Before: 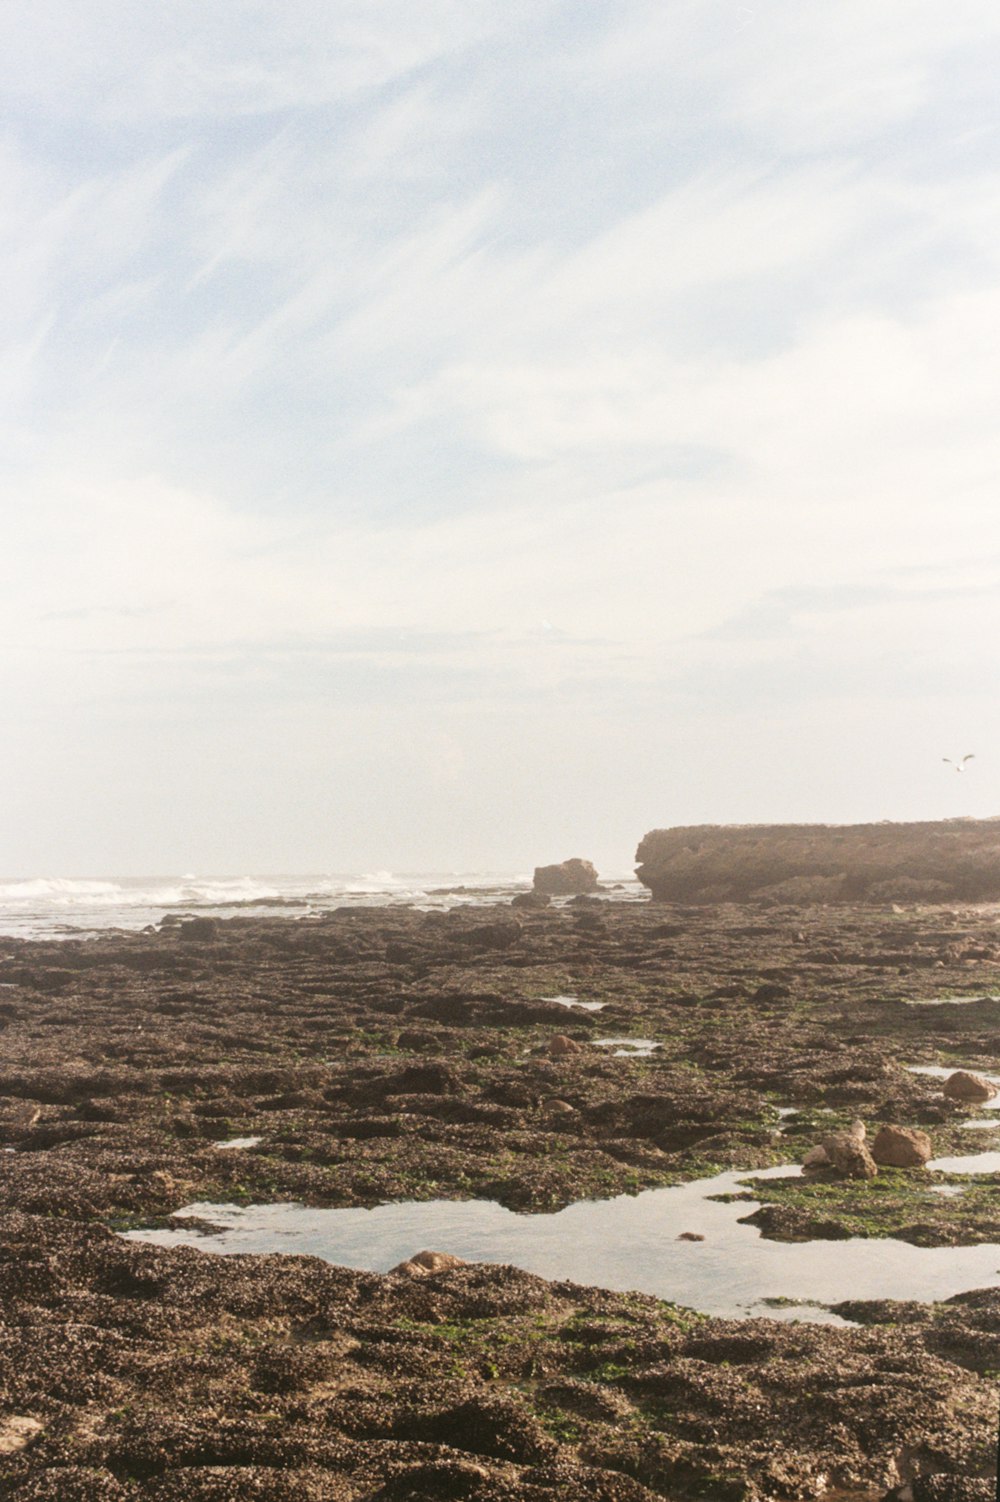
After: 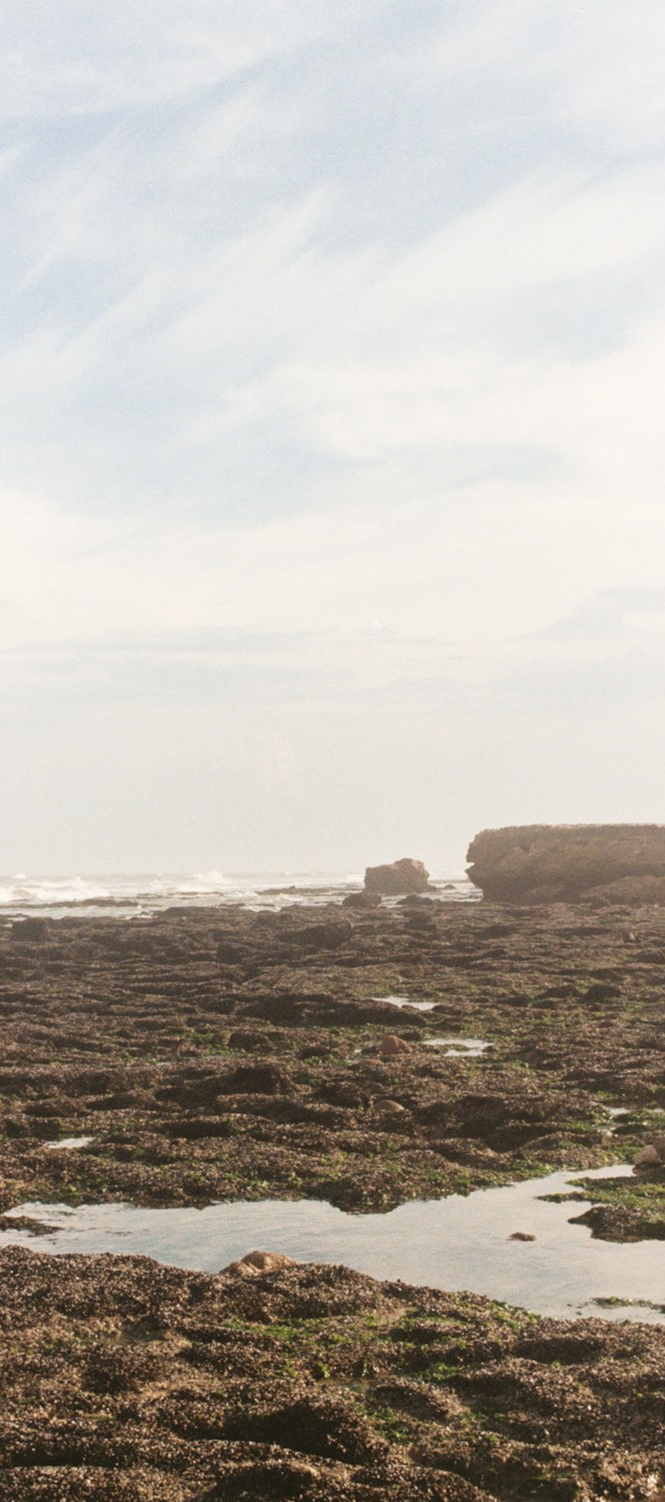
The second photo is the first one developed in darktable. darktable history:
crop: left 16.943%, right 16.478%
